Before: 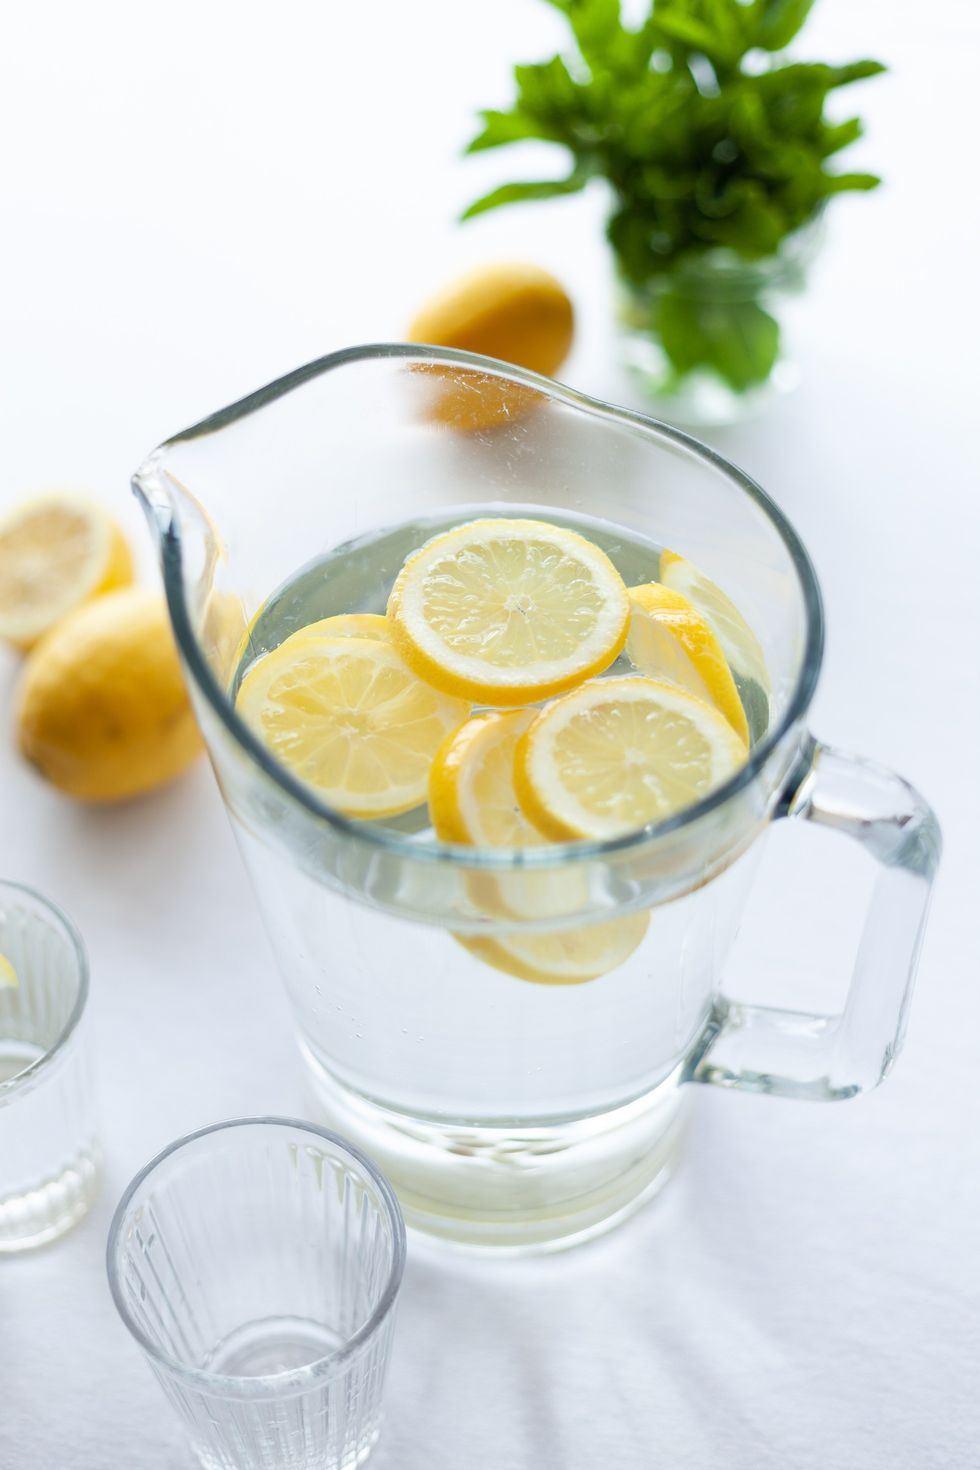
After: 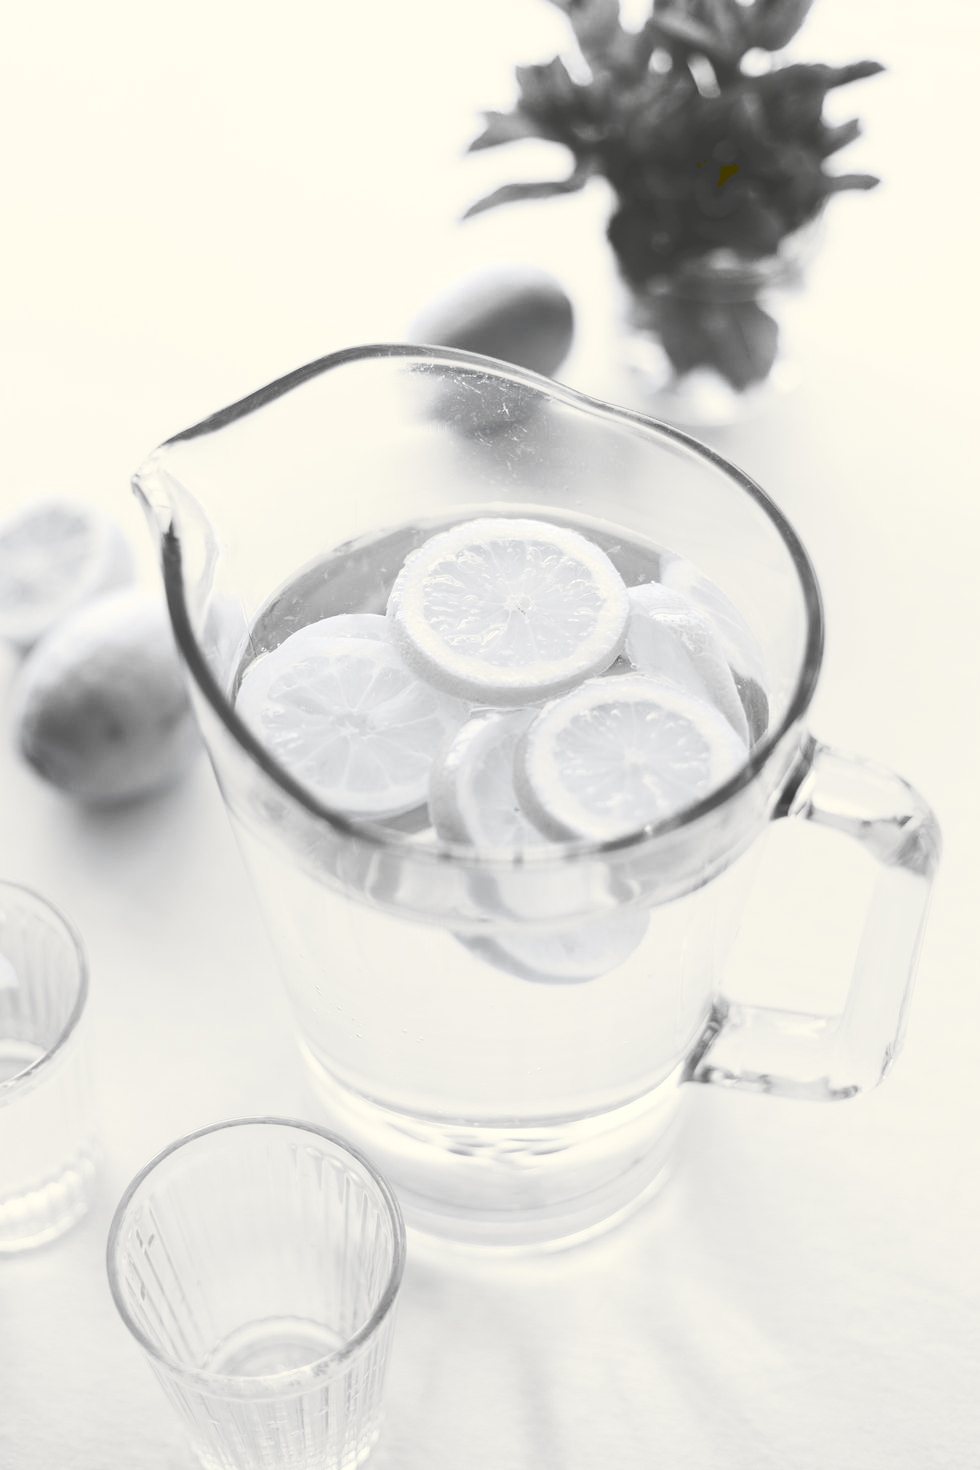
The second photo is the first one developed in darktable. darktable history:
tone curve: curves: ch0 [(0, 0) (0.003, 0.24) (0.011, 0.24) (0.025, 0.24) (0.044, 0.244) (0.069, 0.244) (0.1, 0.252) (0.136, 0.264) (0.177, 0.274) (0.224, 0.284) (0.277, 0.313) (0.335, 0.361) (0.399, 0.415) (0.468, 0.498) (0.543, 0.595) (0.623, 0.695) (0.709, 0.793) (0.801, 0.883) (0.898, 0.942) (1, 1)], preserve colors none
color look up table: target L [101.28, 100.32, 88.12, 88.82, 85.98, 82.41, 70.73, 60.56, 65.74, 54.76, 53.98, 35.72, 15.16, 2.742, 201.26, 88.82, 77.34, 73.31, 68.99, 63.98, 44, 51.22, 33.6, 51.22, 30.16, 29.73, 13.23, 7.247, 100, 90.24, 72.21, 73.31, 44.41, 51.22, 65.99, 55.54, 49.64, 37.41, 32.32, 29.29, 25.32, 22.62, 7.247, 61.45, 53.09, 52.41, 45.36, 31.89, 15.16], target a [0.001, 0.001, -0.002, -0.001, -0.002, -0.002, 0, 0, 0.001, 0.001, 0.001, 0, -0.132, -0.307, 0, -0.001, 0, 0, 0.001, 0, 0.001, 0 ×5, -0.002, -0.55, -1.004, -0.003, 0 ×4, 0.001, 0.001, 0.001, 0, 0, 0, -0.001, -0.126, -0.55, 0.001, 0.001, 0, 0.001, 0, -0.132], target b [-0.003, -0.003, 0.023, 0.002, 0.024, 0.024, 0.002, 0.002, -0.005, -0.004, -0.003, -0.003, 1.672, 3.782, -0.001, 0.002, 0.002, 0.002, -0.005, 0.001, -0.004, 0.001, 0, 0.001, 0.001, 0.001, 0.013, 6.778, 13.22, 0.024, 0.002, 0.002, 0, 0.001, -0.005, -0.004, -0.004, 0.001, 0, 0.001, 0.011, 1.581, 6.778, -0.004, -0.003, 0.001, -0.004, 0.001, 1.672], num patches 49
